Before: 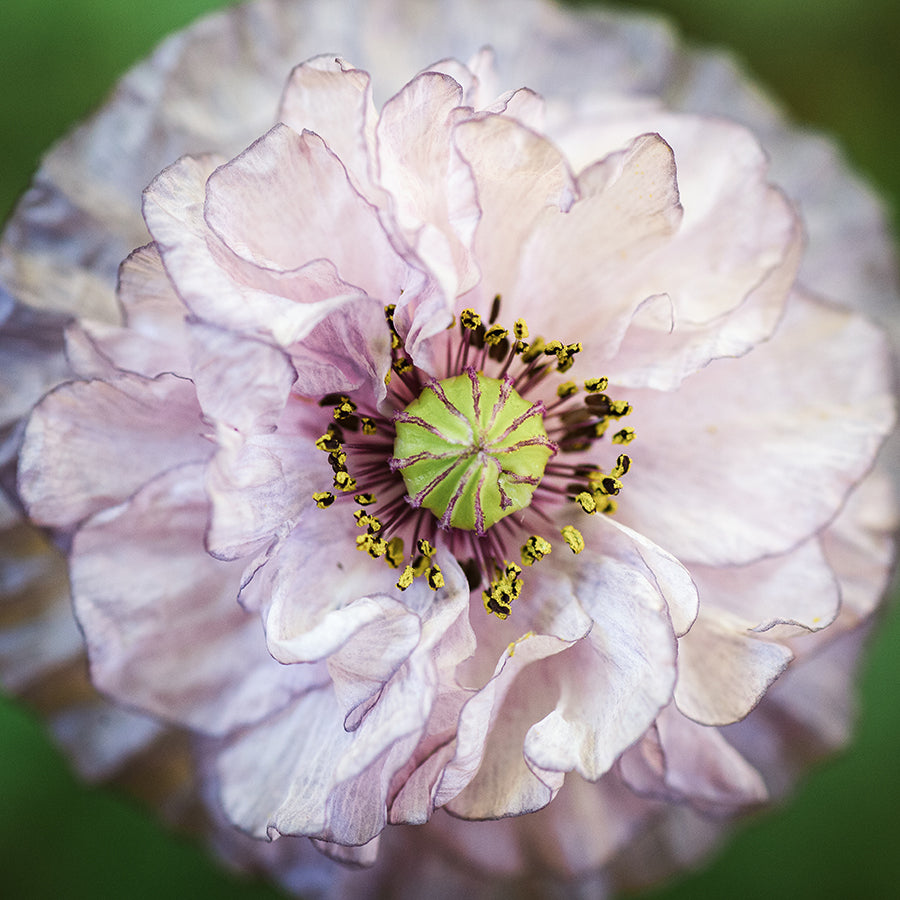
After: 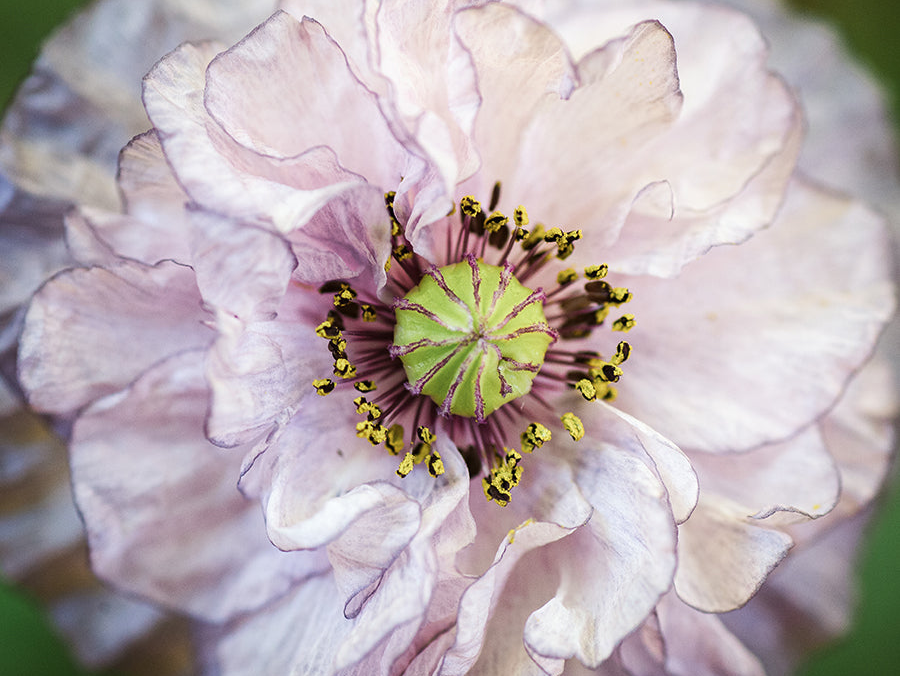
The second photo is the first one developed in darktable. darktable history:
contrast brightness saturation: saturation -0.03
crop and rotate: top 12.591%, bottom 12.291%
